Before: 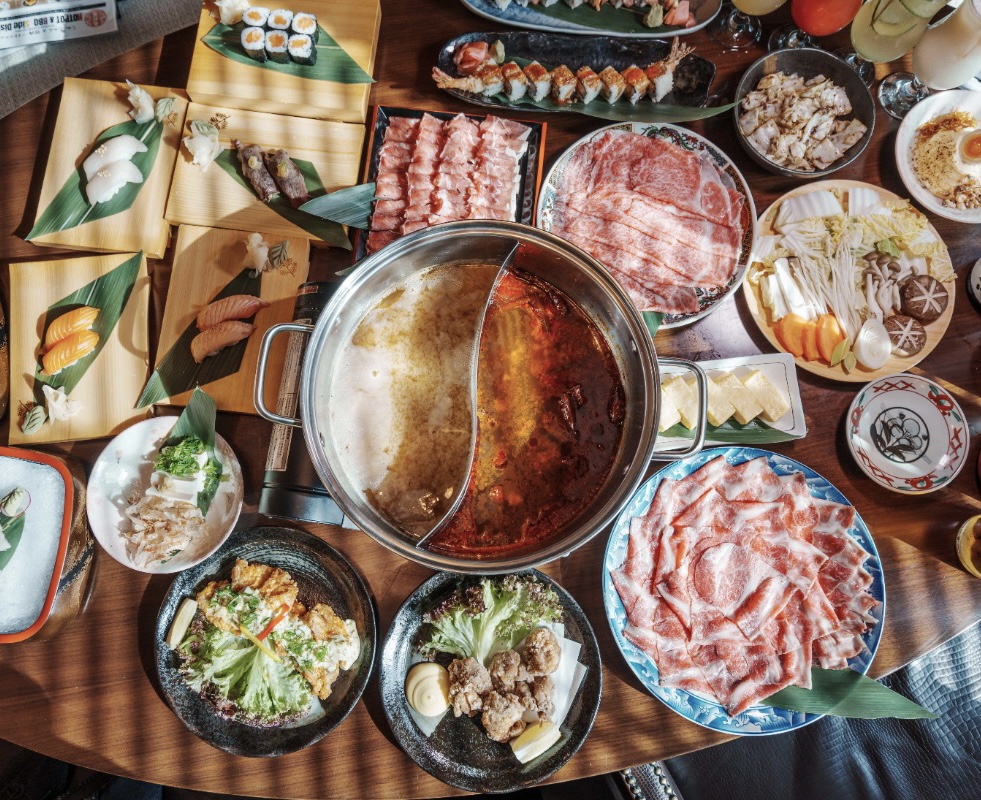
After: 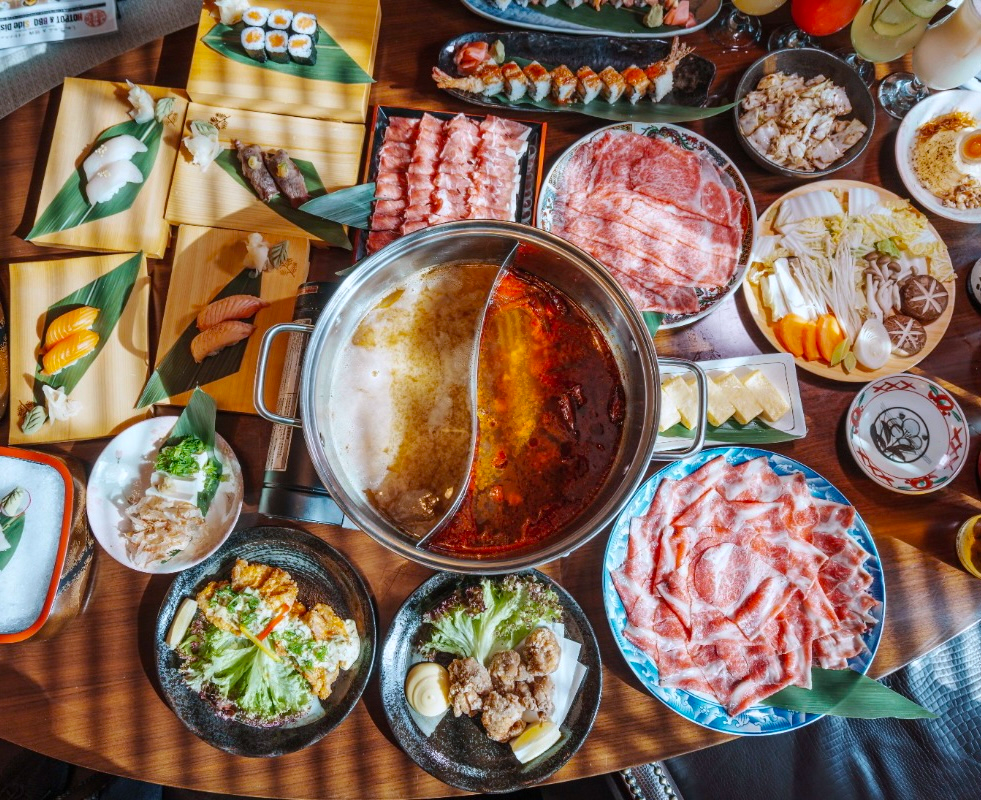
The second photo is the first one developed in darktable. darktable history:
local contrast: mode bilateral grid, contrast 100, coarseness 100, detail 94%, midtone range 0.2
white balance: red 0.974, blue 1.044
color balance: output saturation 120%
